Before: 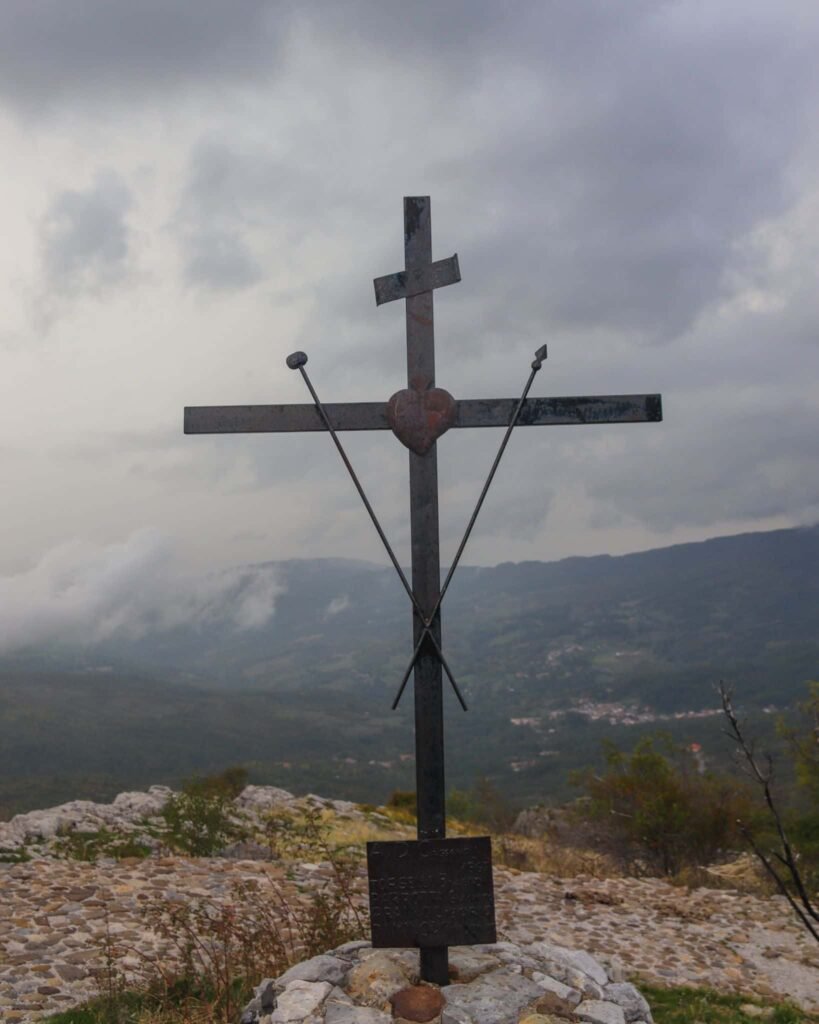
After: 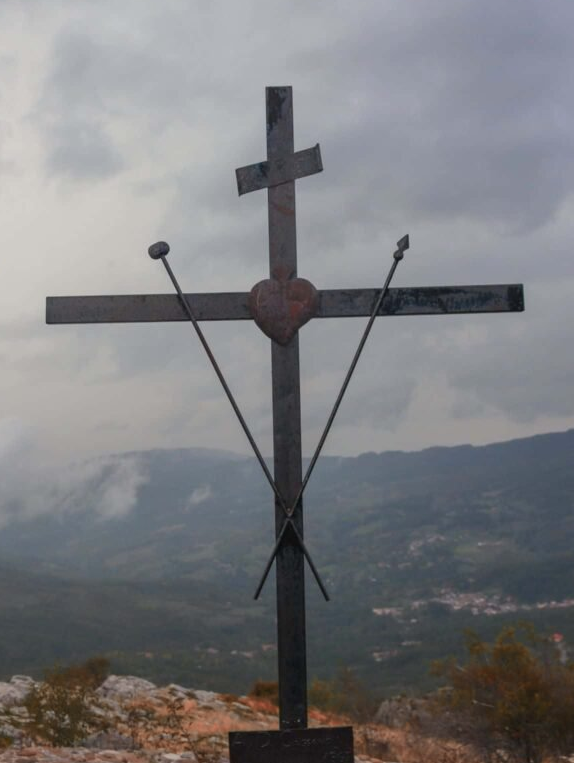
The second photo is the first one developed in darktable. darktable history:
crop and rotate: left 16.904%, top 10.832%, right 12.903%, bottom 14.566%
color zones: curves: ch2 [(0, 0.488) (0.143, 0.417) (0.286, 0.212) (0.429, 0.179) (0.571, 0.154) (0.714, 0.415) (0.857, 0.495) (1, 0.488)]
